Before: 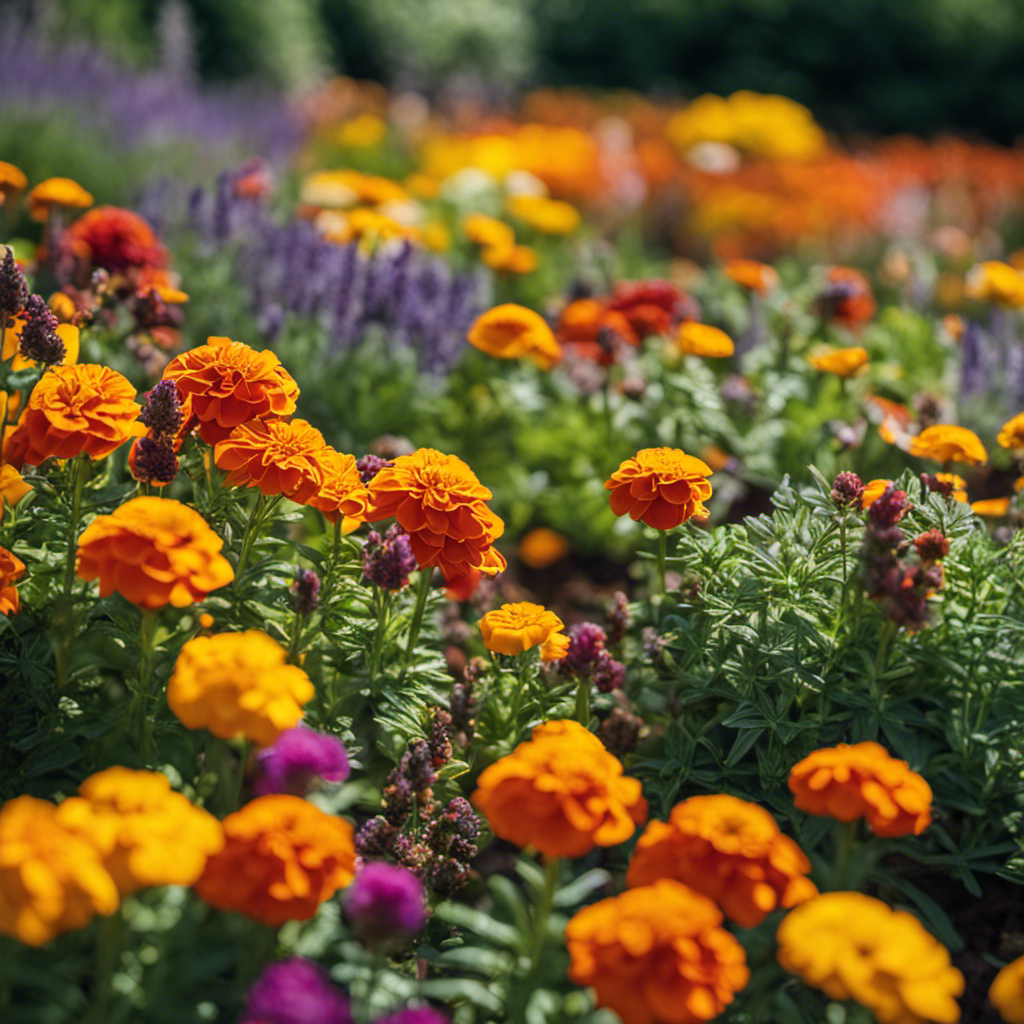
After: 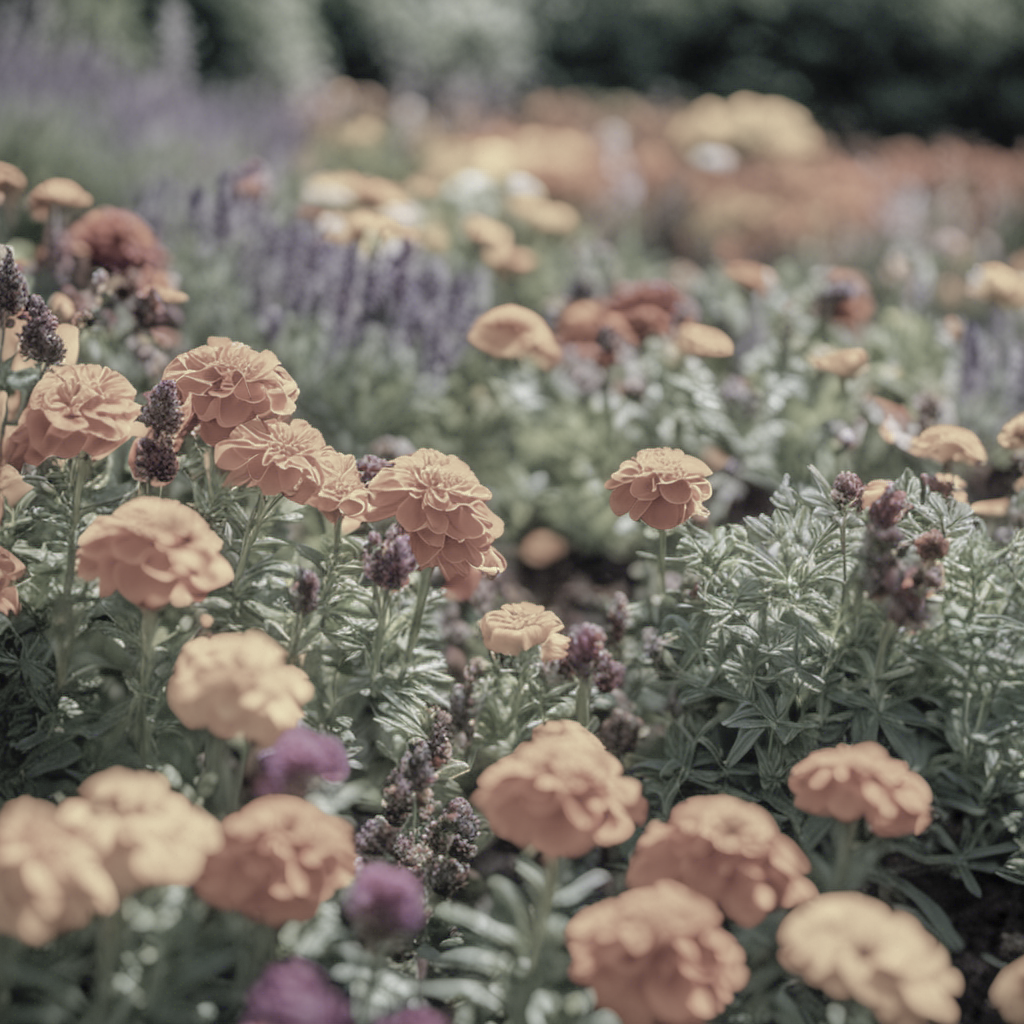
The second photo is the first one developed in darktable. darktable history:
tone curve: curves: ch0 [(0, 0) (0.004, 0.008) (0.077, 0.156) (0.169, 0.29) (0.774, 0.774) (1, 1)], color space Lab, linked channels, preserve colors none
color correction: highlights b* -0.031, saturation 0.215
